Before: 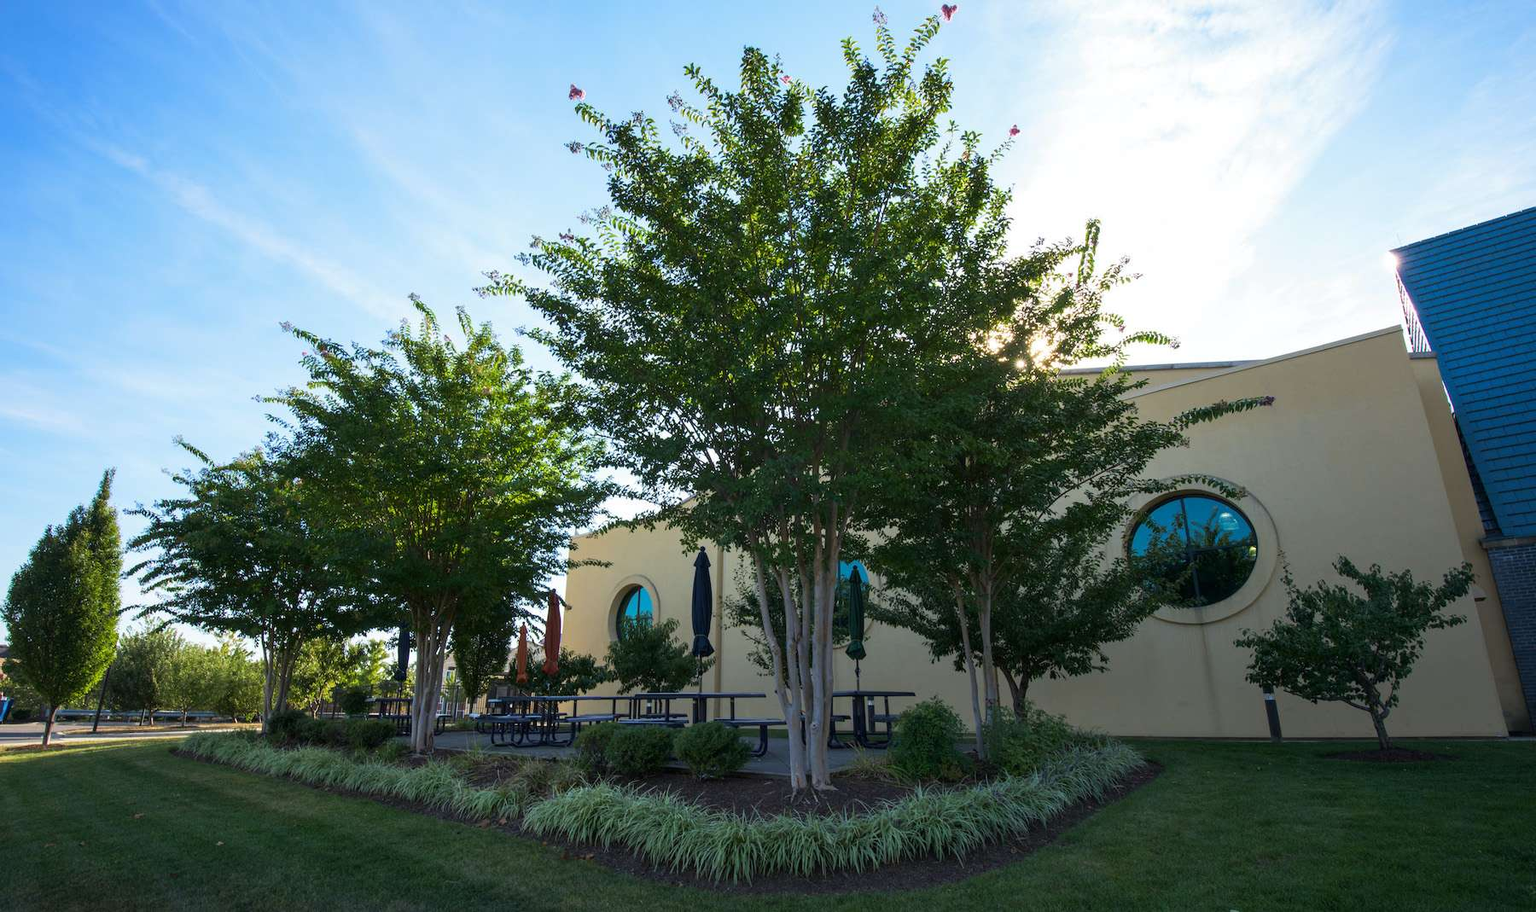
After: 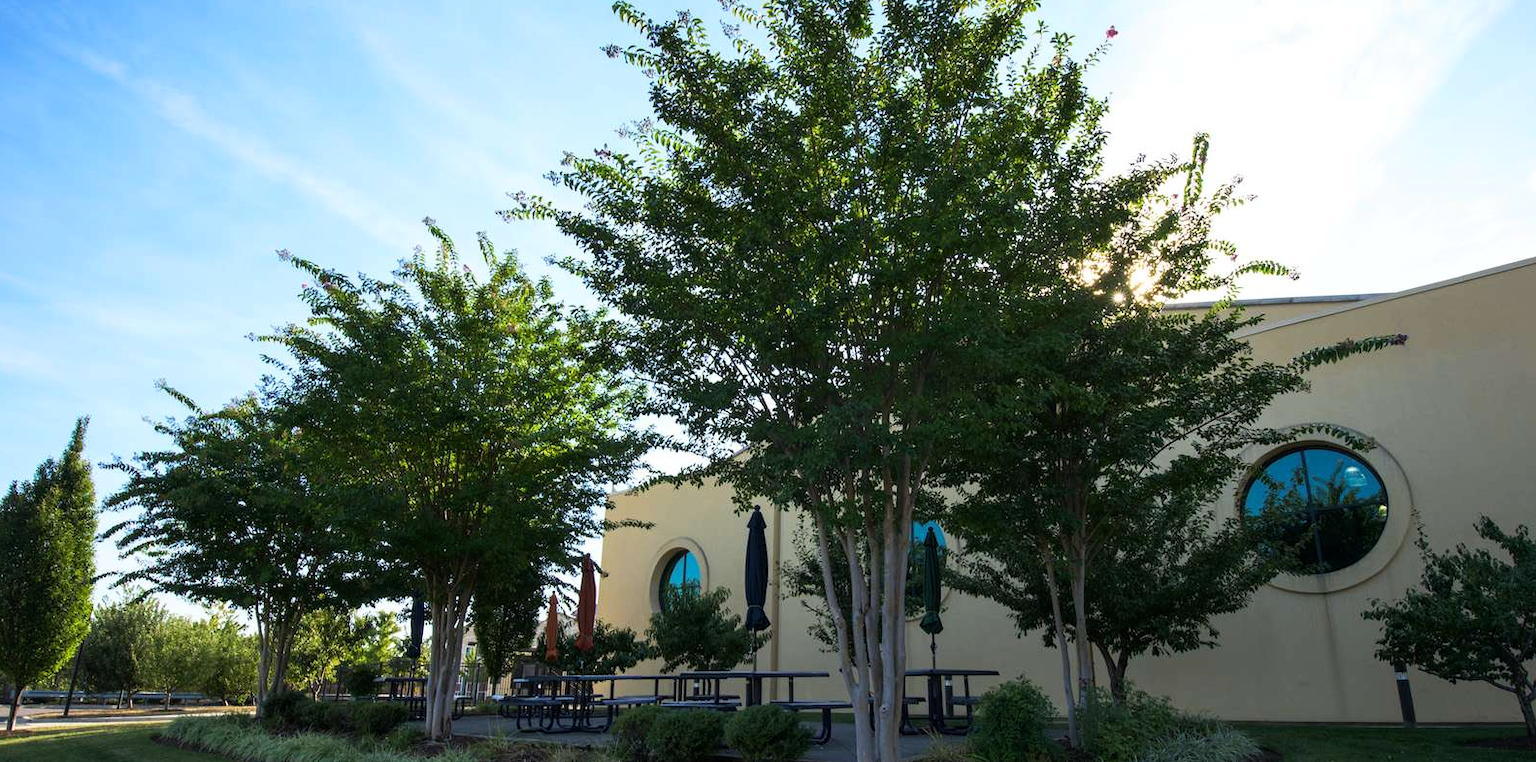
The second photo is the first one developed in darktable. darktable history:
crop and rotate: left 2.425%, top 11.305%, right 9.6%, bottom 15.08%
rgb curve: curves: ch0 [(0, 0) (0.078, 0.051) (0.929, 0.956) (1, 1)], compensate middle gray true
